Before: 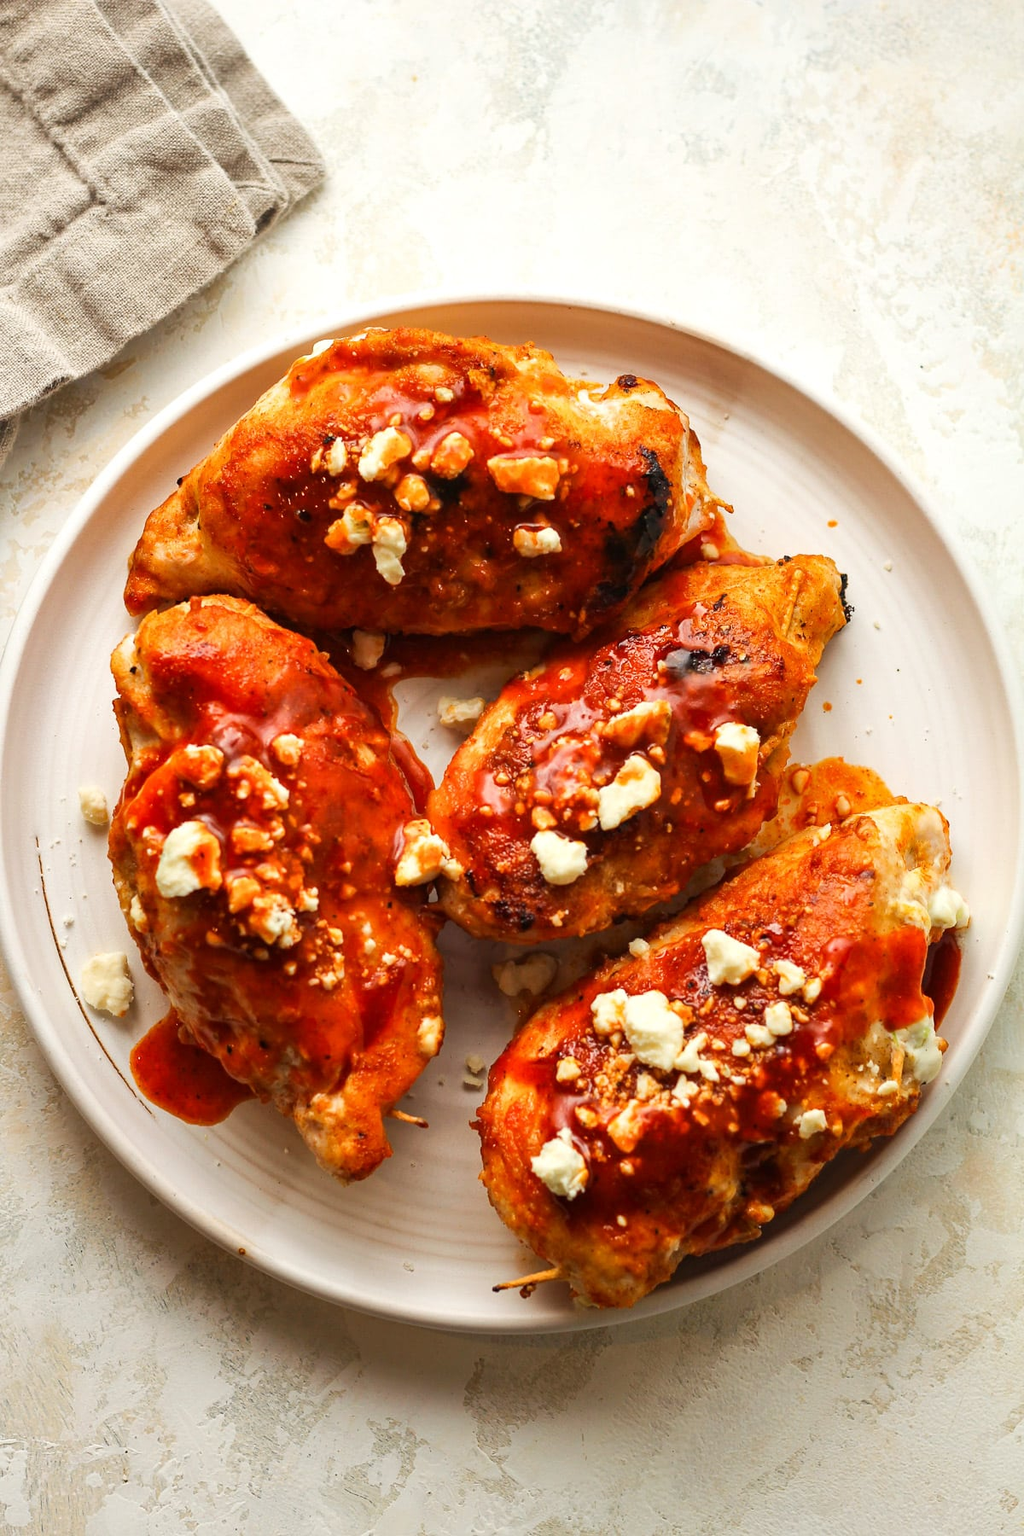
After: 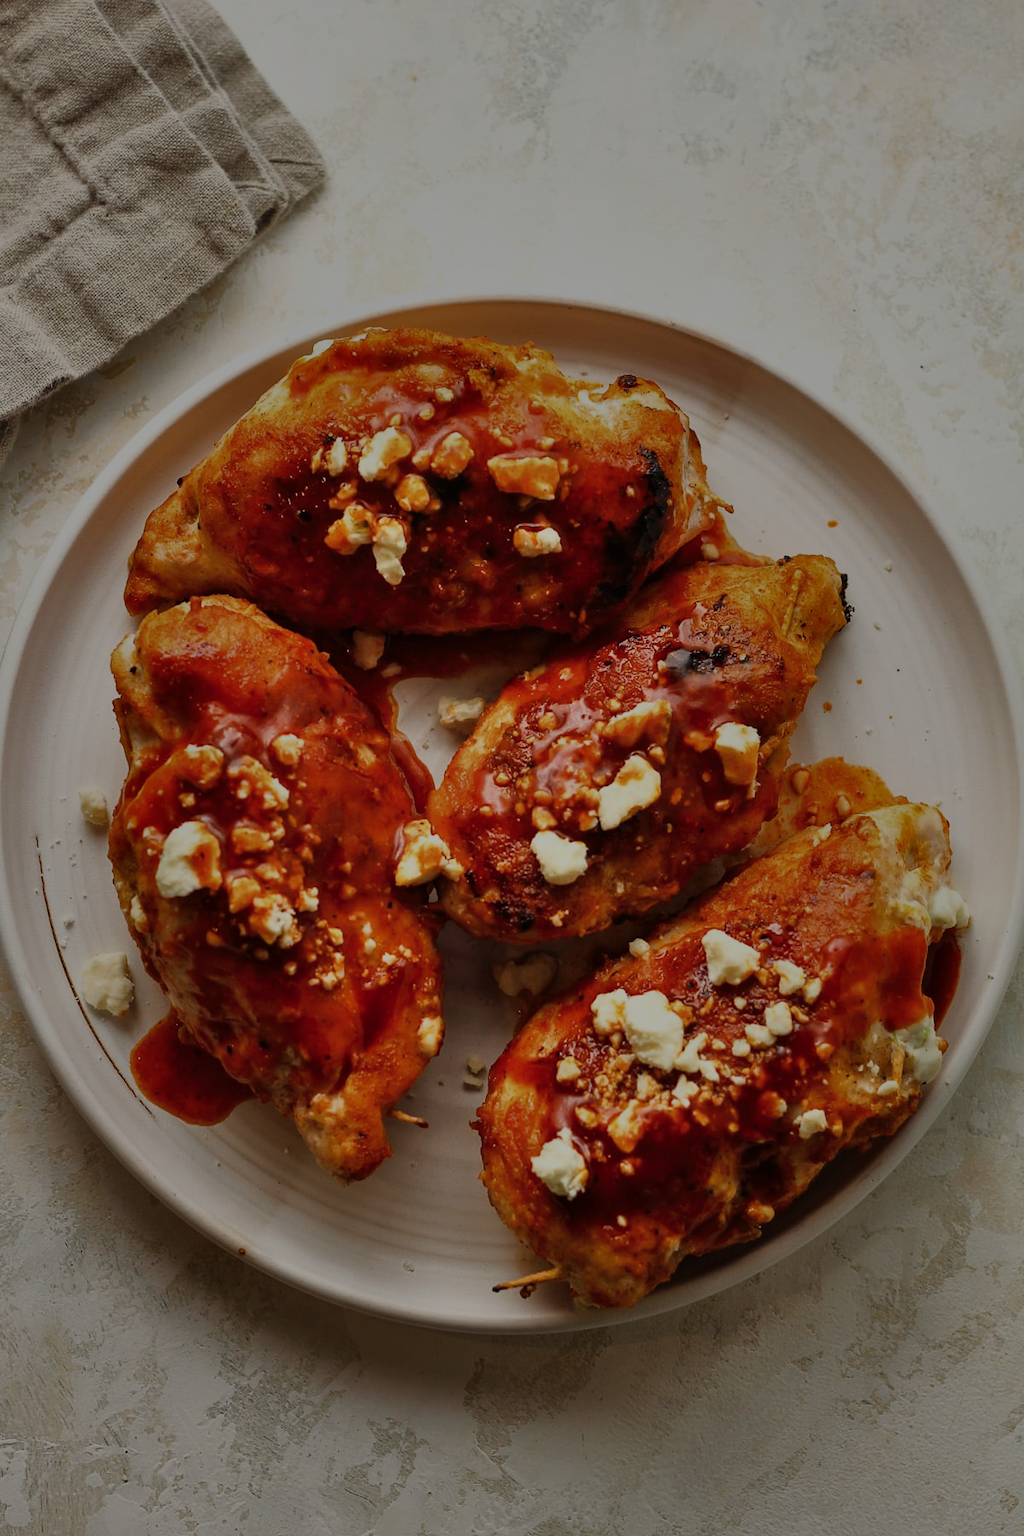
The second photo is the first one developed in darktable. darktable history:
shadows and highlights: soften with gaussian
tone equalizer: -8 EV -1.98 EV, -7 EV -1.97 EV, -6 EV -1.99 EV, -5 EV -1.98 EV, -4 EV -1.99 EV, -3 EV -1.97 EV, -2 EV -1.97 EV, -1 EV -1.63 EV, +0 EV -1.98 EV, edges refinement/feathering 500, mask exposure compensation -1.57 EV, preserve details no
